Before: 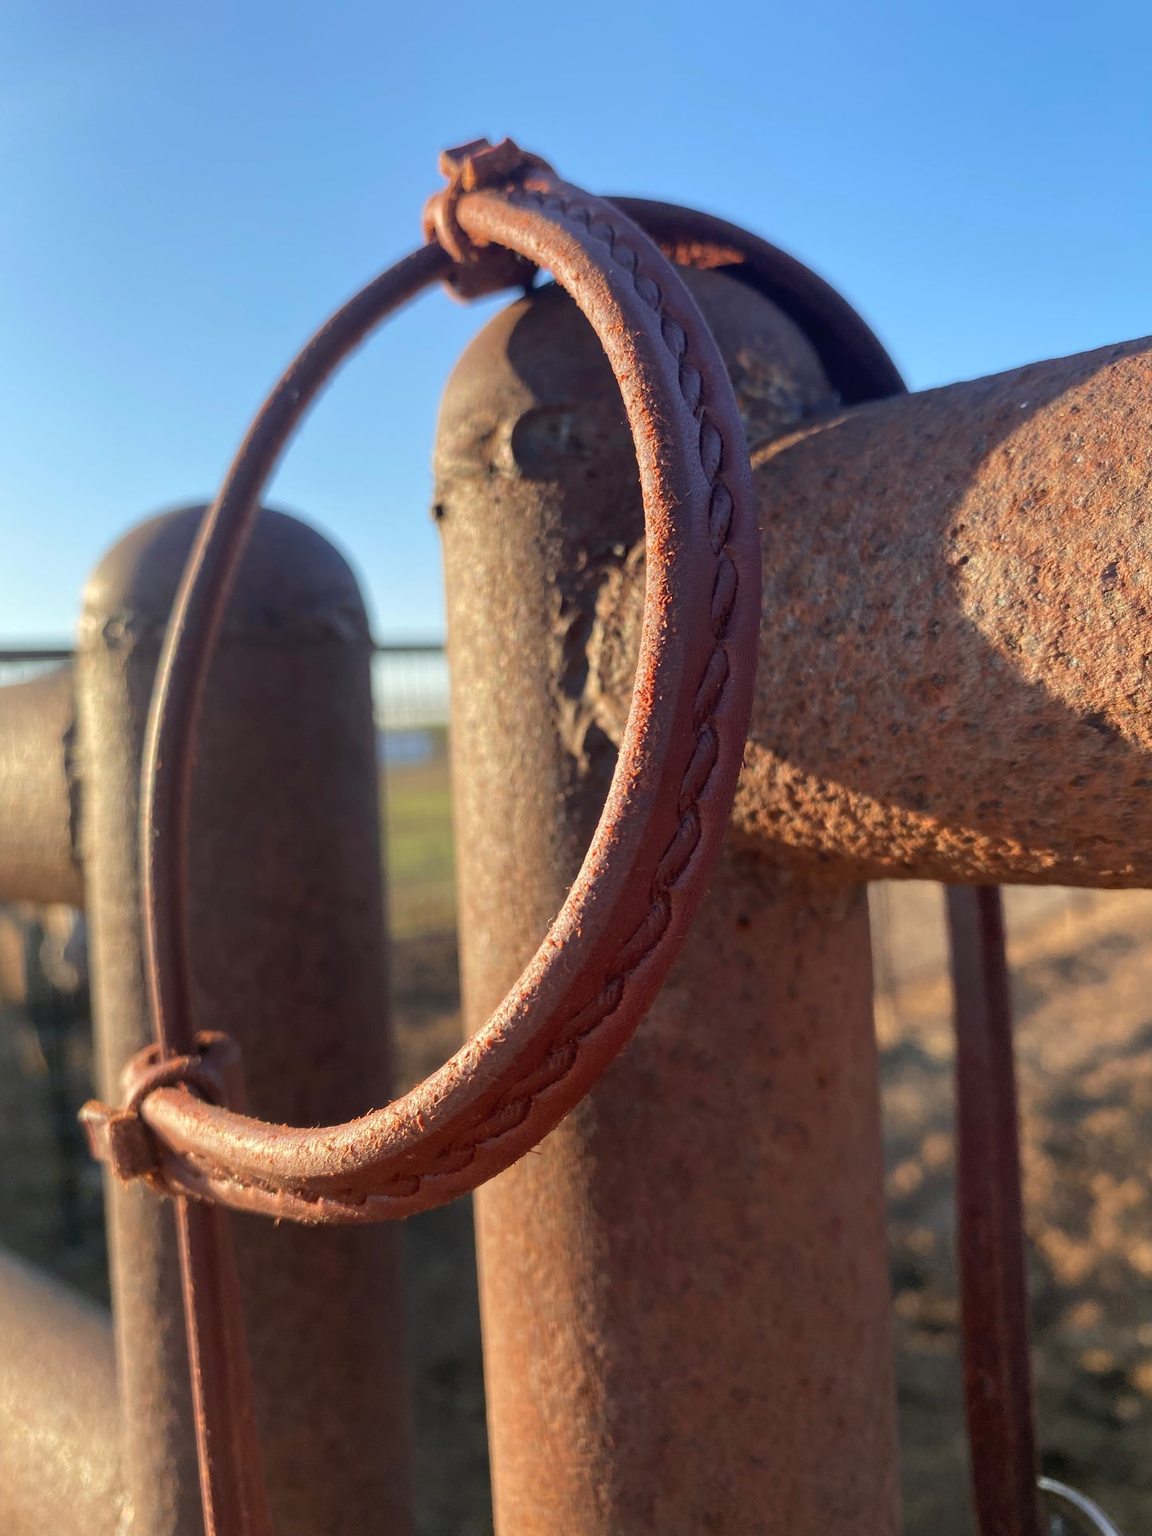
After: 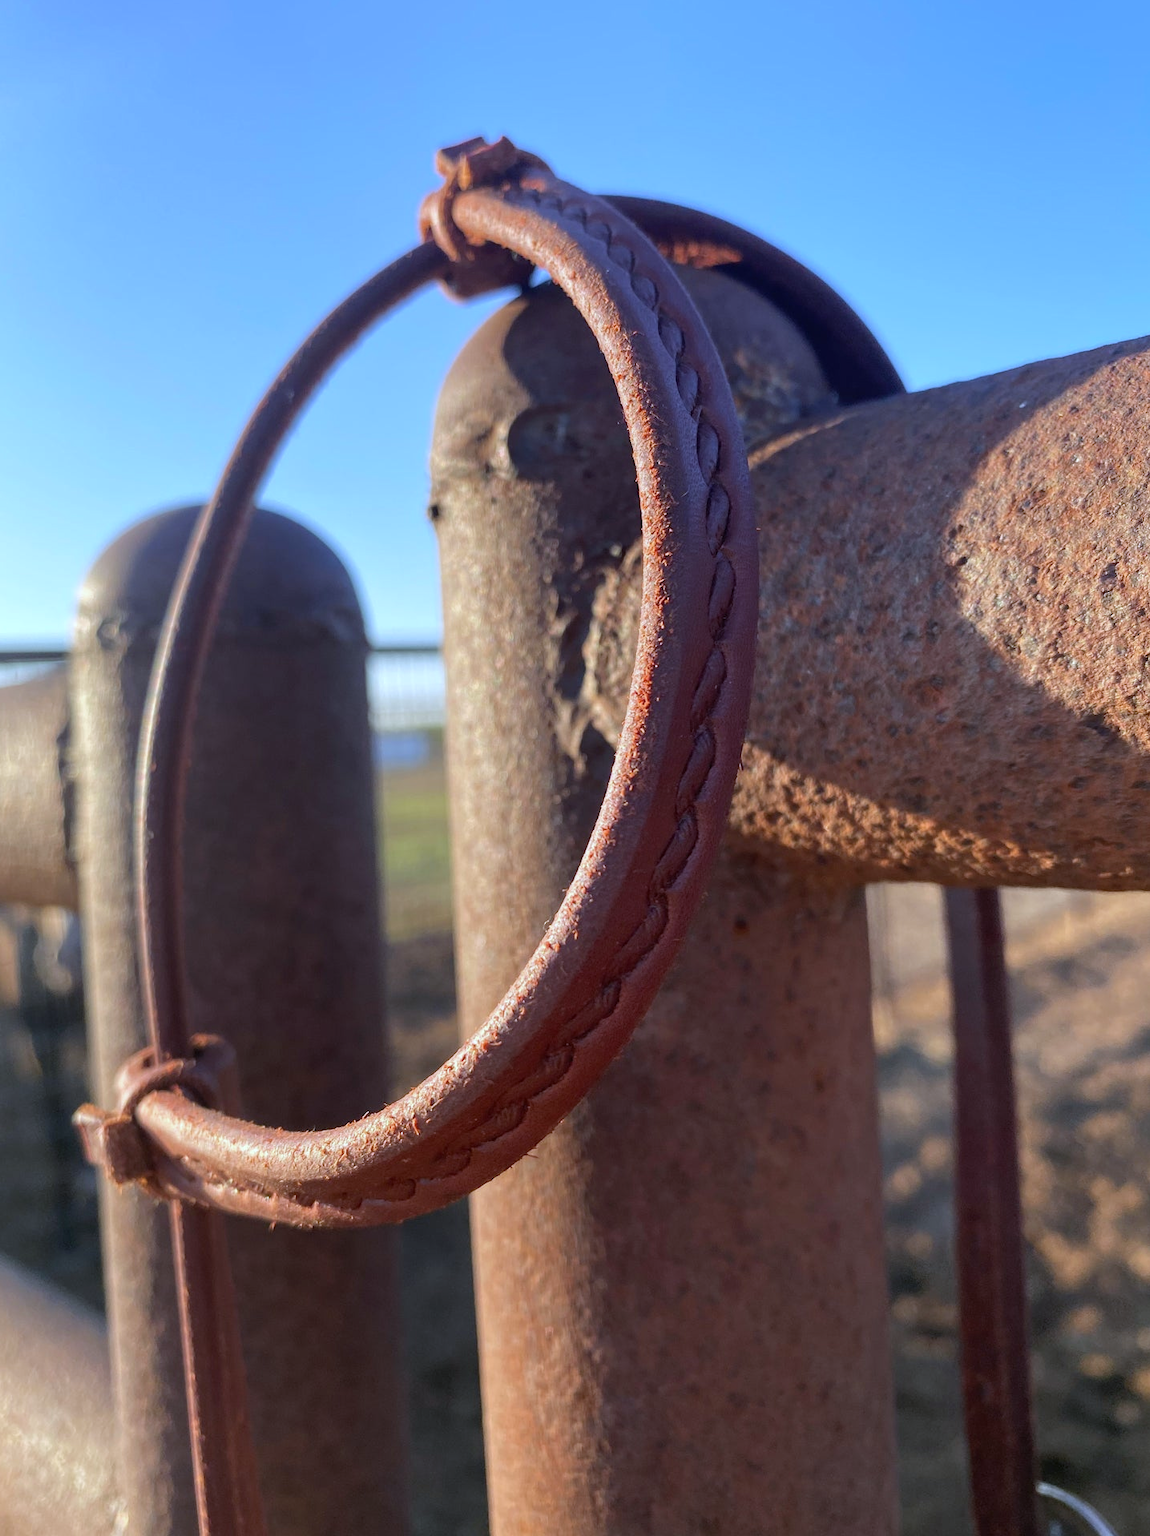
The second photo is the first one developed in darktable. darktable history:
white balance: red 0.948, green 1.02, blue 1.176
crop and rotate: left 0.614%, top 0.179%, bottom 0.309%
